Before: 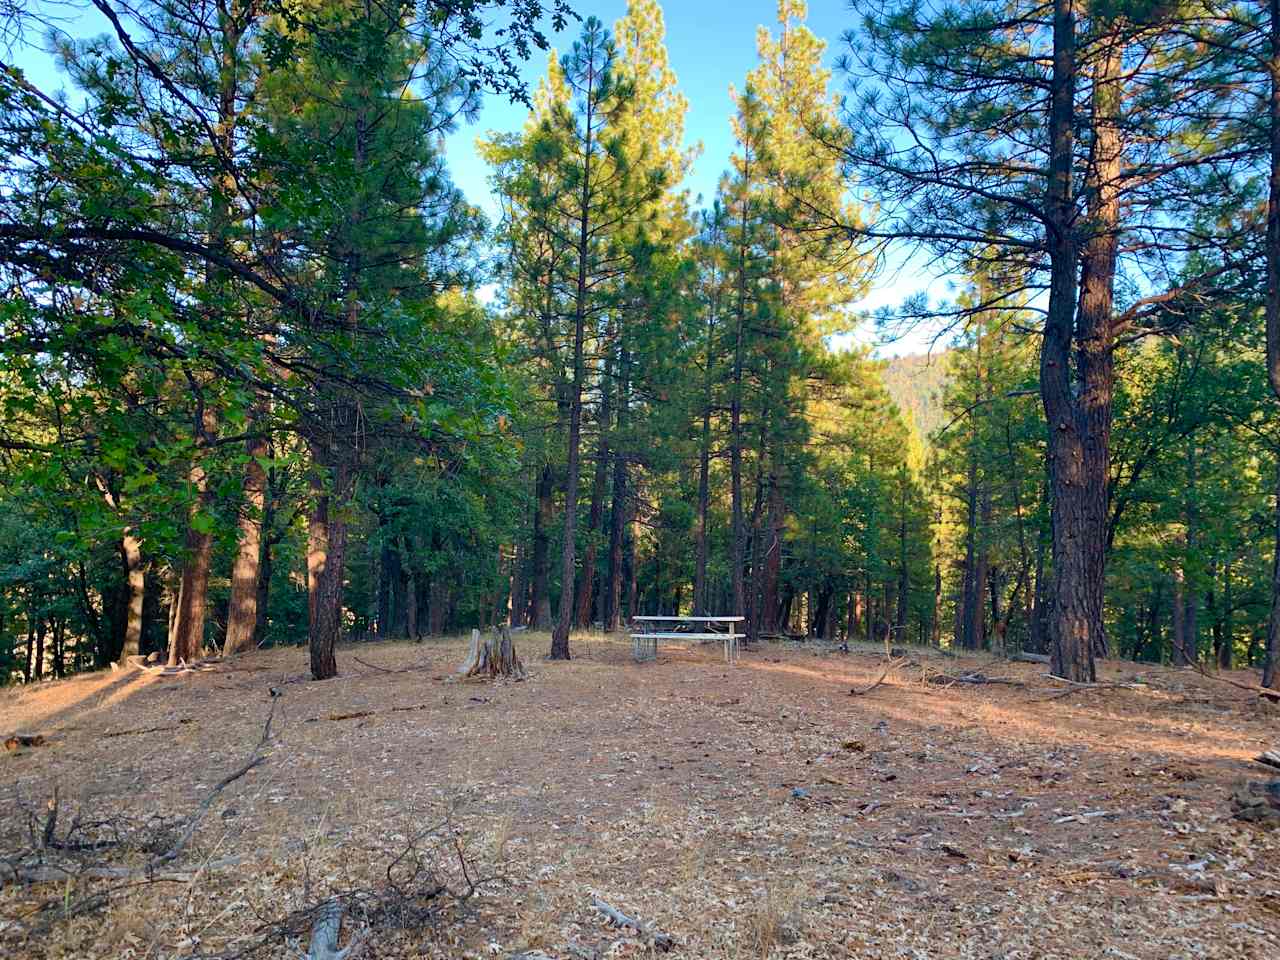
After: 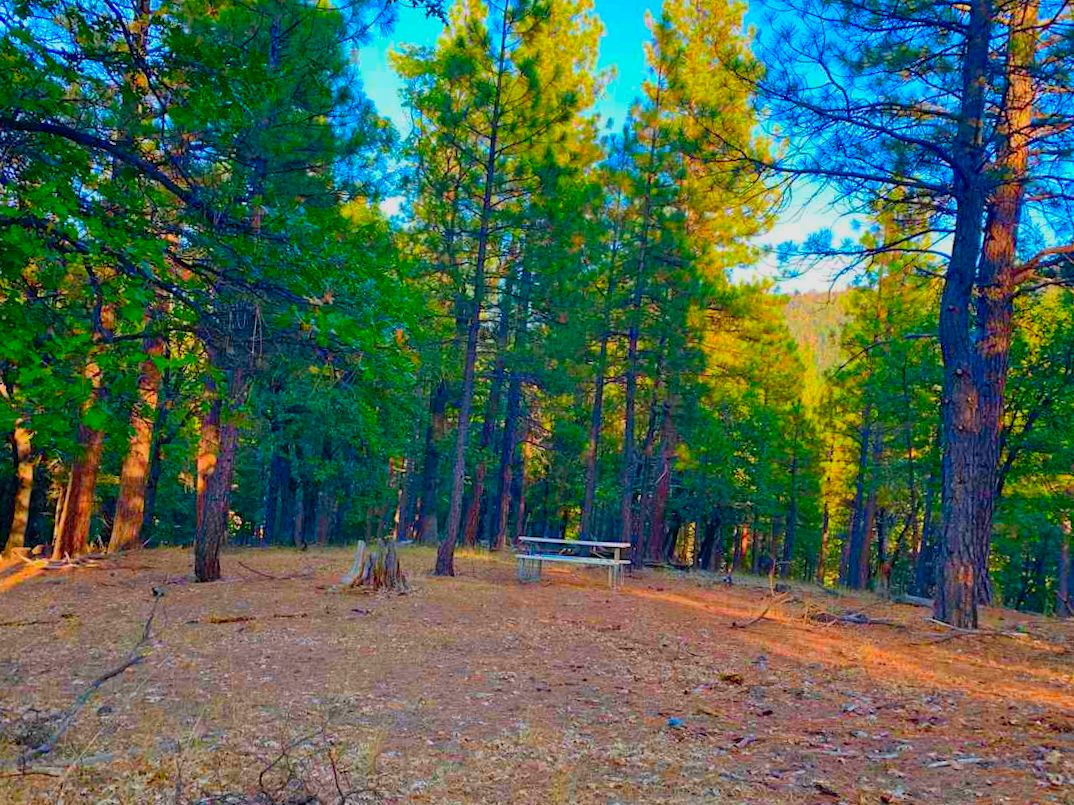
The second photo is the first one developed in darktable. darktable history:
color correction: saturation 2.15
tone equalizer: -8 EV 0.25 EV, -7 EV 0.417 EV, -6 EV 0.417 EV, -5 EV 0.25 EV, -3 EV -0.25 EV, -2 EV -0.417 EV, -1 EV -0.417 EV, +0 EV -0.25 EV, edges refinement/feathering 500, mask exposure compensation -1.57 EV, preserve details guided filter
crop and rotate: angle -3.27°, left 5.211%, top 5.211%, right 4.607%, bottom 4.607%
